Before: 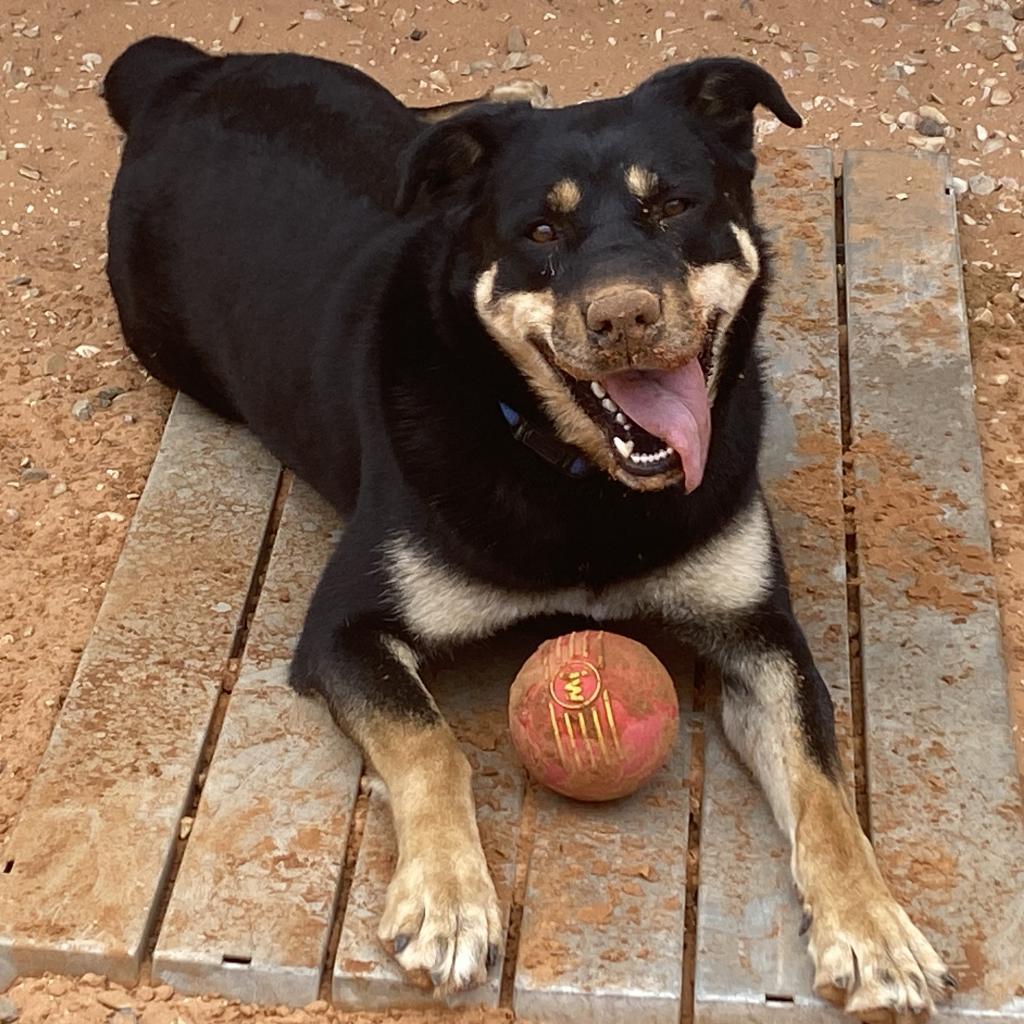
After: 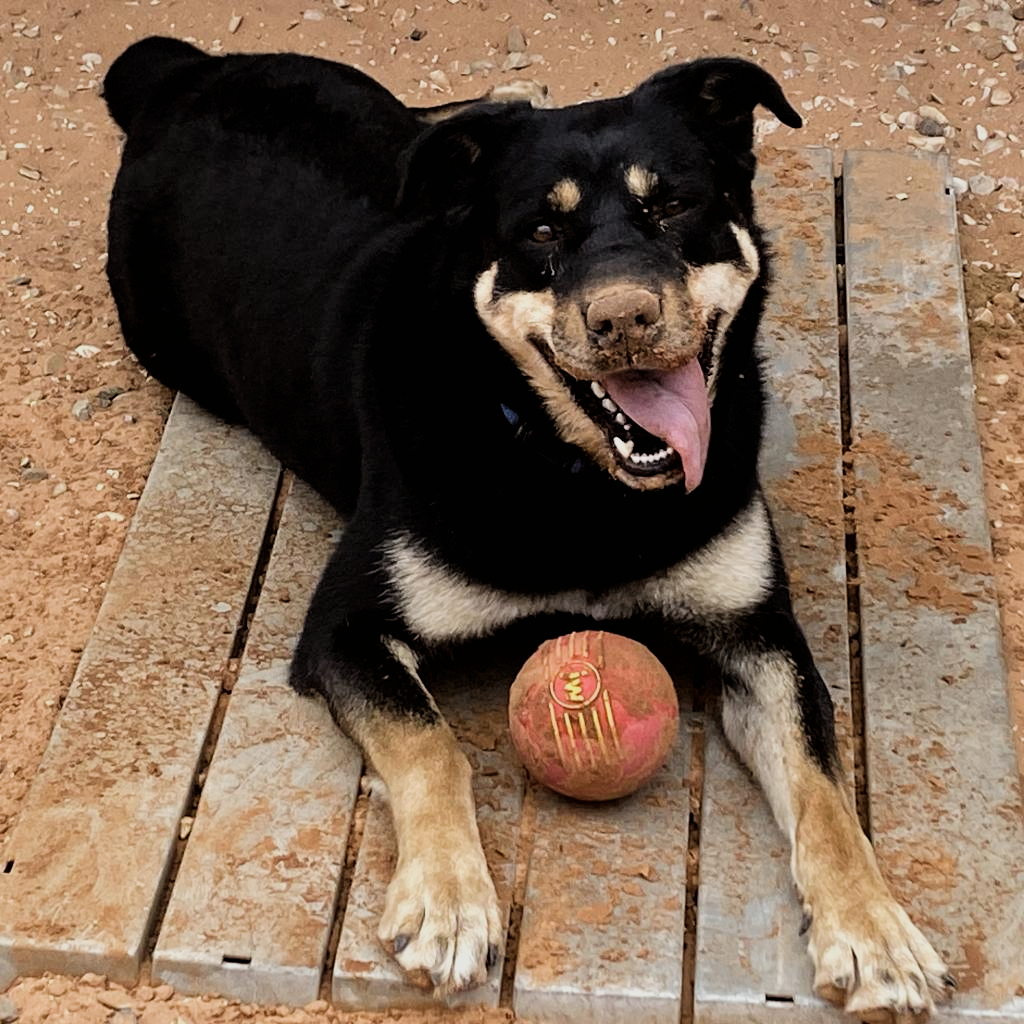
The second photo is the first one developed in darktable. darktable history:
filmic rgb: black relative exposure -5.03 EV, white relative exposure 3.56 EV, hardness 3.17, contrast 1.195, highlights saturation mix -49.79%
shadows and highlights: shadows 29.72, highlights -30.4, low approximation 0.01, soften with gaussian
